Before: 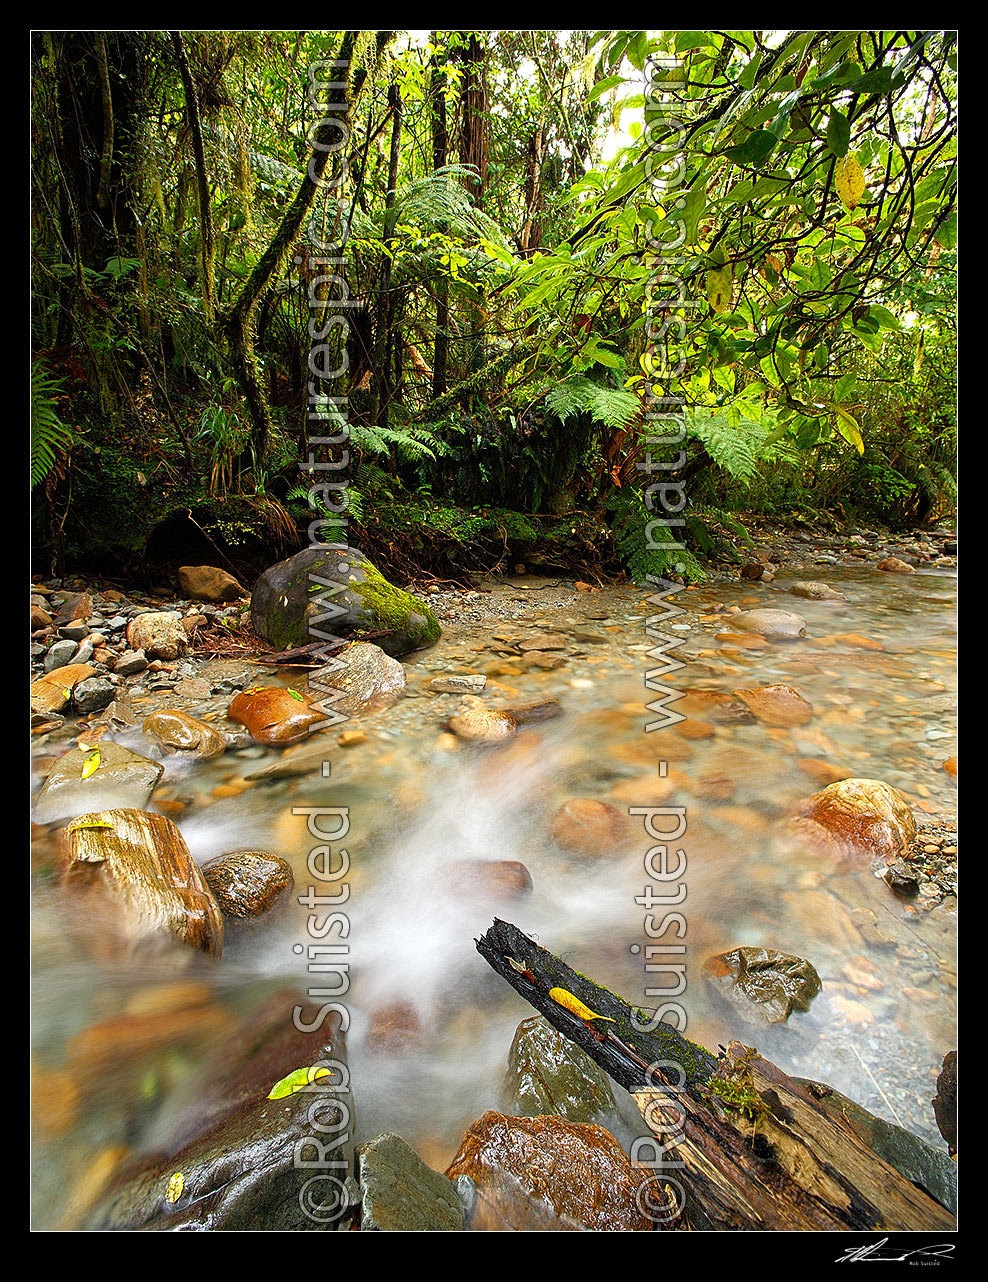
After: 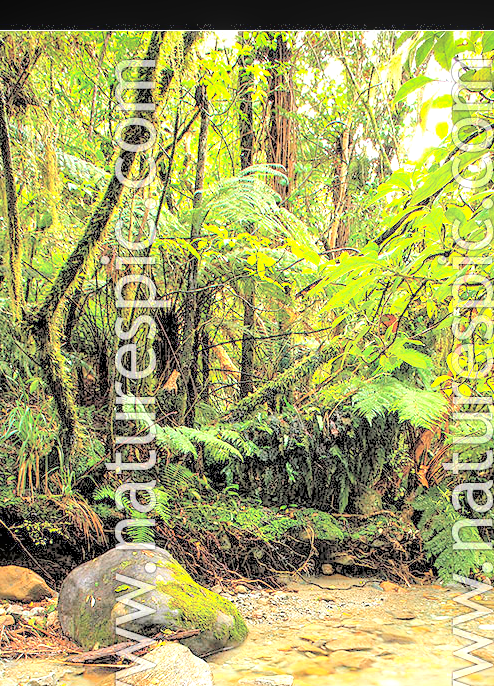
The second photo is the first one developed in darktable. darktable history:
exposure: black level correction 0.001, exposure 1 EV, compensate highlight preservation false
crop: left 19.556%, right 30.401%, bottom 46.458%
local contrast: detail 130%
contrast brightness saturation: brightness 1
